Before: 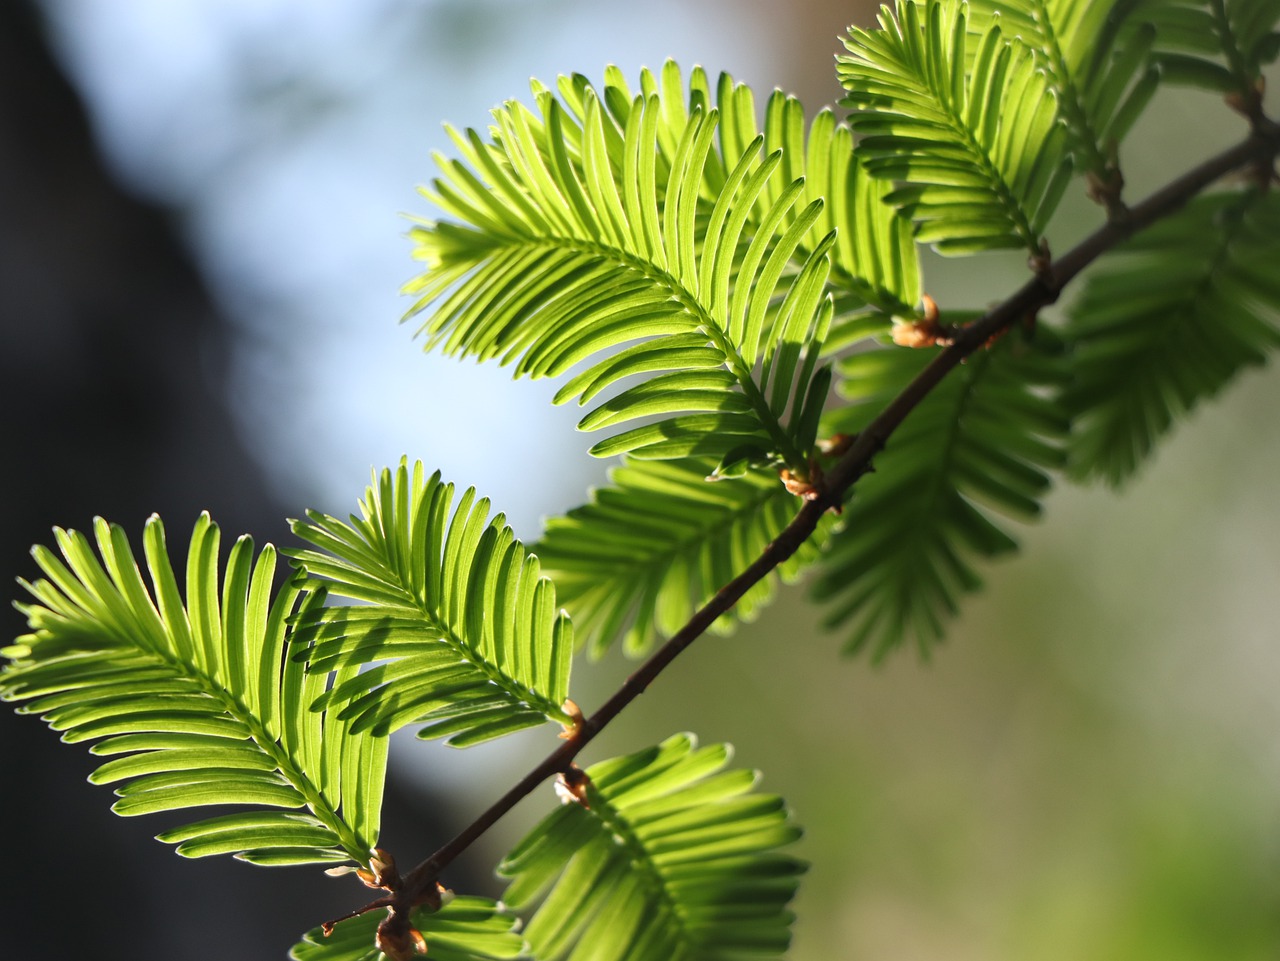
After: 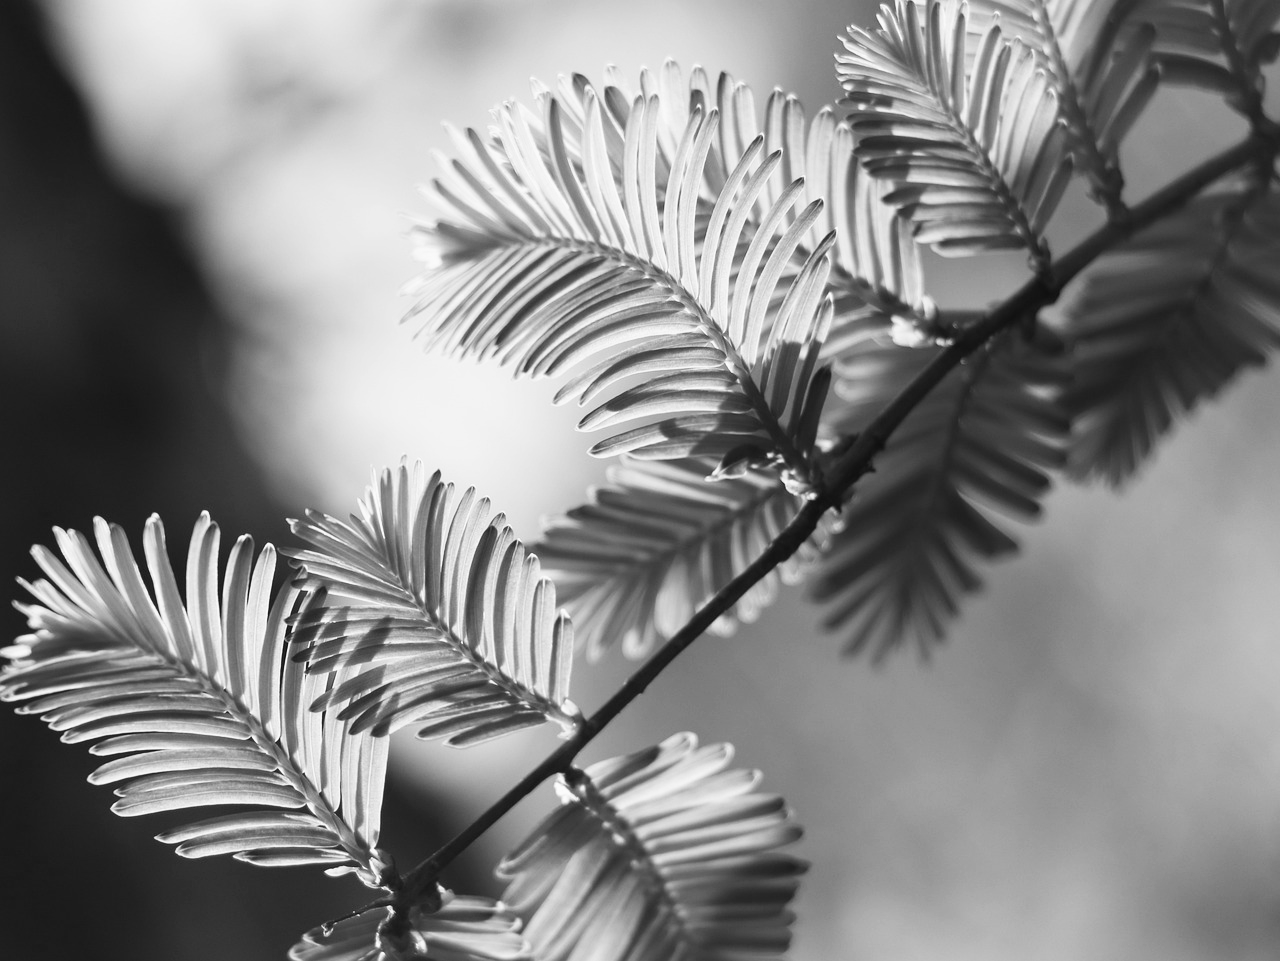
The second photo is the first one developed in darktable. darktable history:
white balance: red 0.926, green 1.003, blue 1.133
color calibration: output gray [0.714, 0.278, 0, 0], illuminant same as pipeline (D50), adaptation none (bypass)
contrast brightness saturation: contrast 0.2, brightness 0.15, saturation 0.14
